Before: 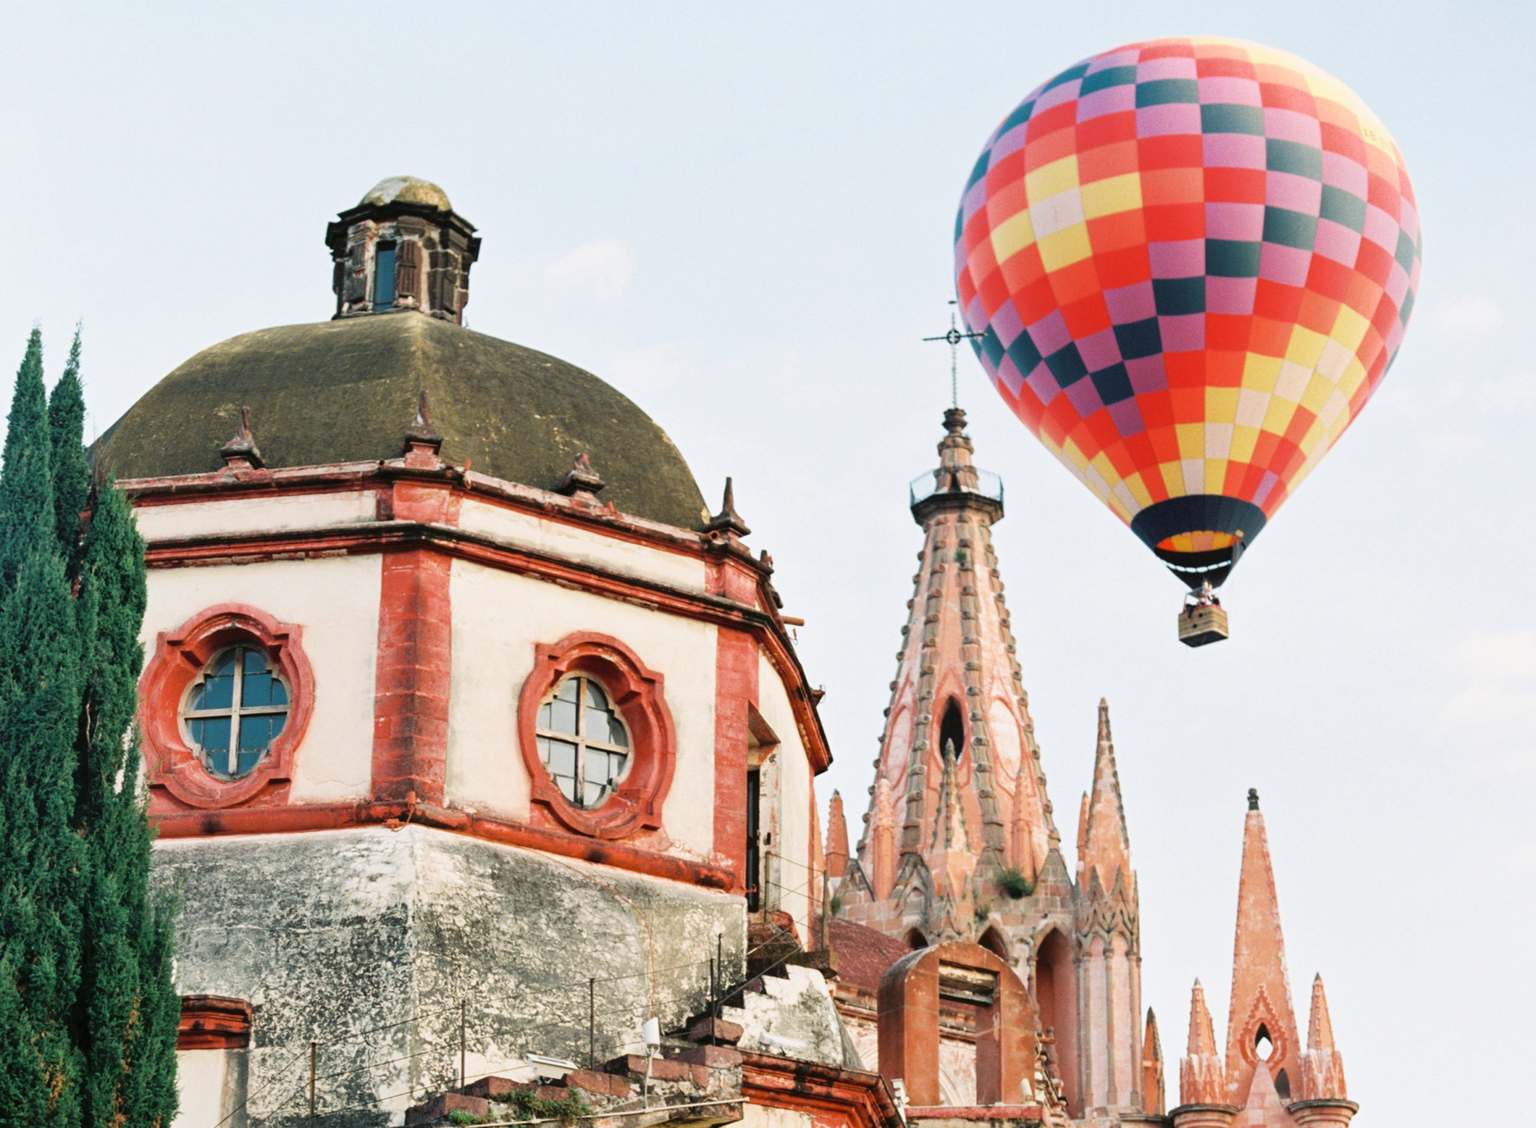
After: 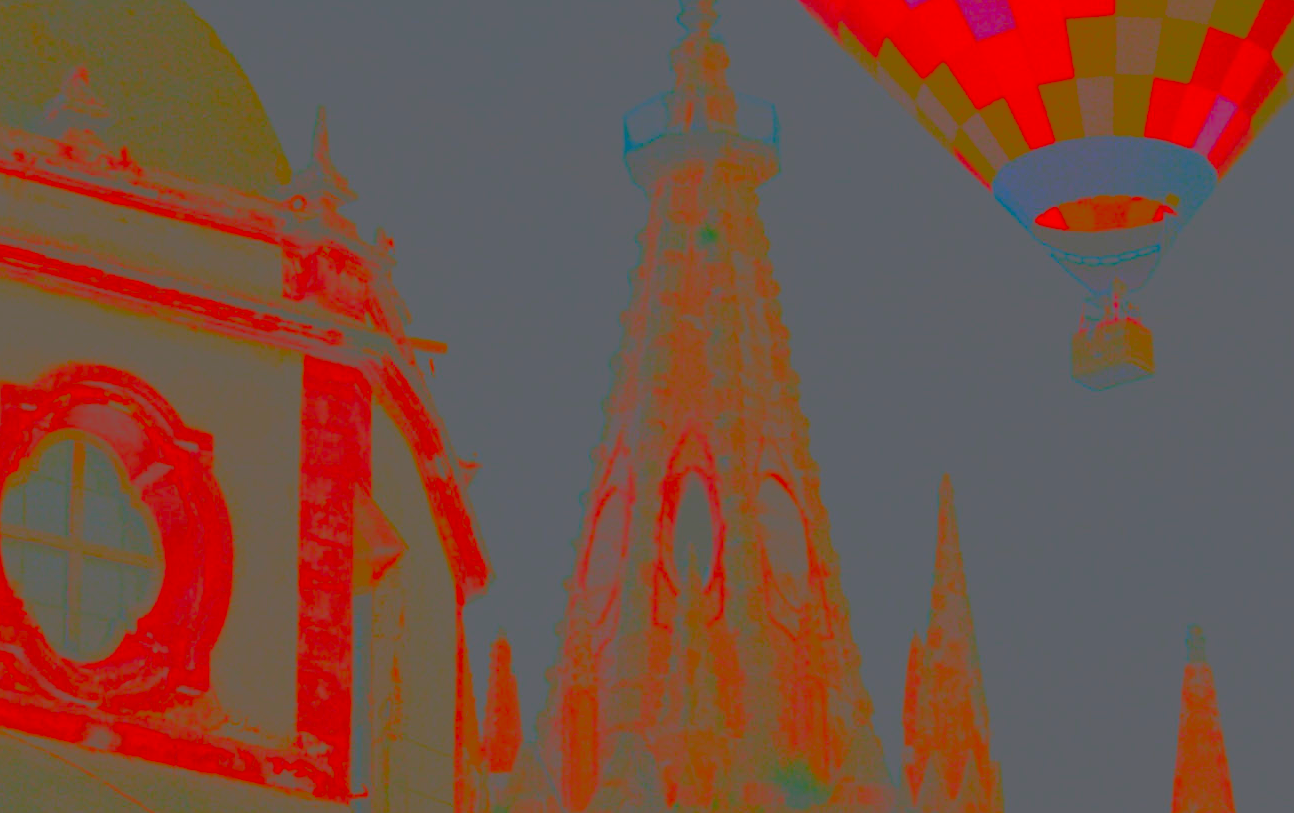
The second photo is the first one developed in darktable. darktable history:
shadows and highlights: shadows 37.63, highlights -28.13, soften with gaussian
crop: left 34.915%, top 36.673%, right 14.536%, bottom 20.045%
contrast brightness saturation: contrast -0.981, brightness -0.174, saturation 0.735
